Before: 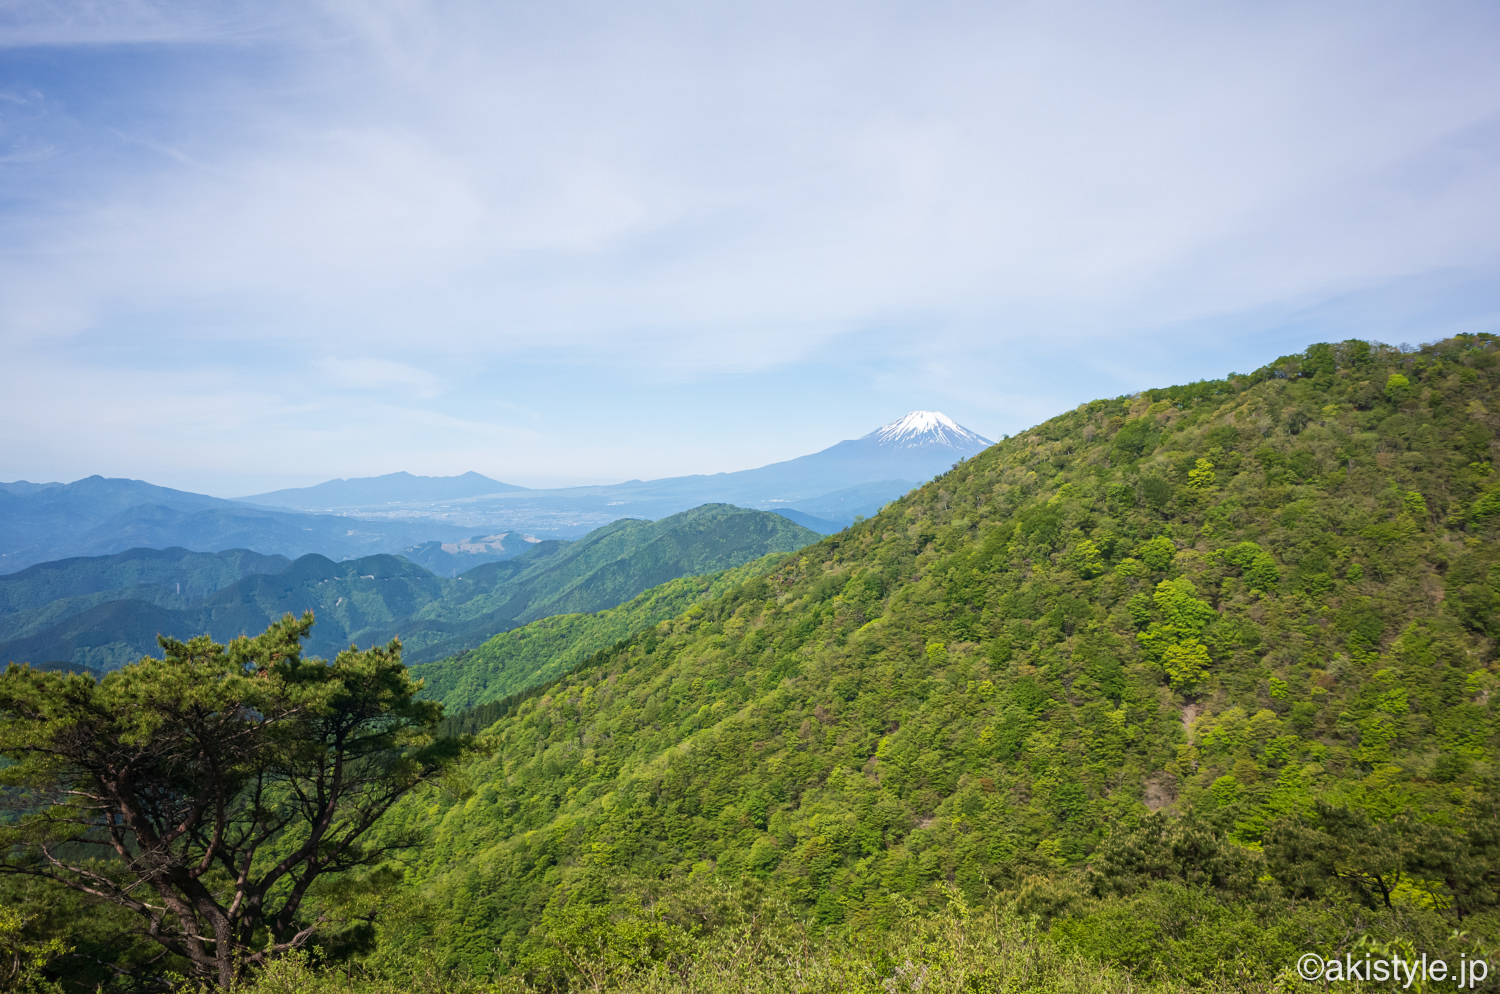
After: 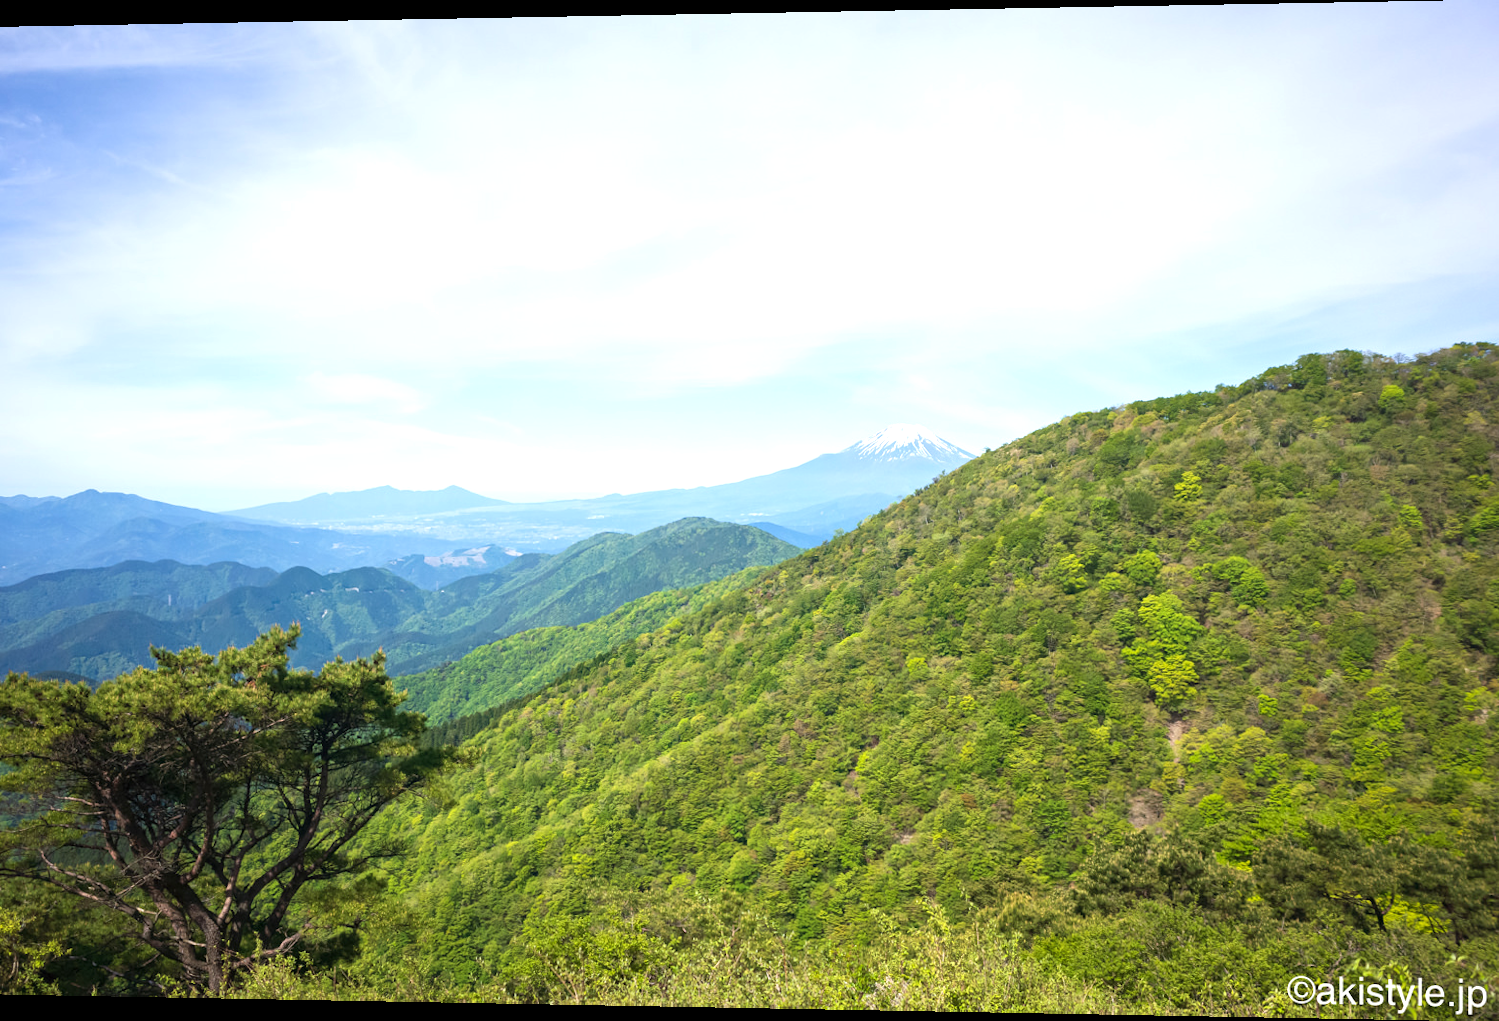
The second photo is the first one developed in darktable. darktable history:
rotate and perspective: lens shift (horizontal) -0.055, automatic cropping off
exposure: exposure 0.636 EV, compensate highlight preservation false
